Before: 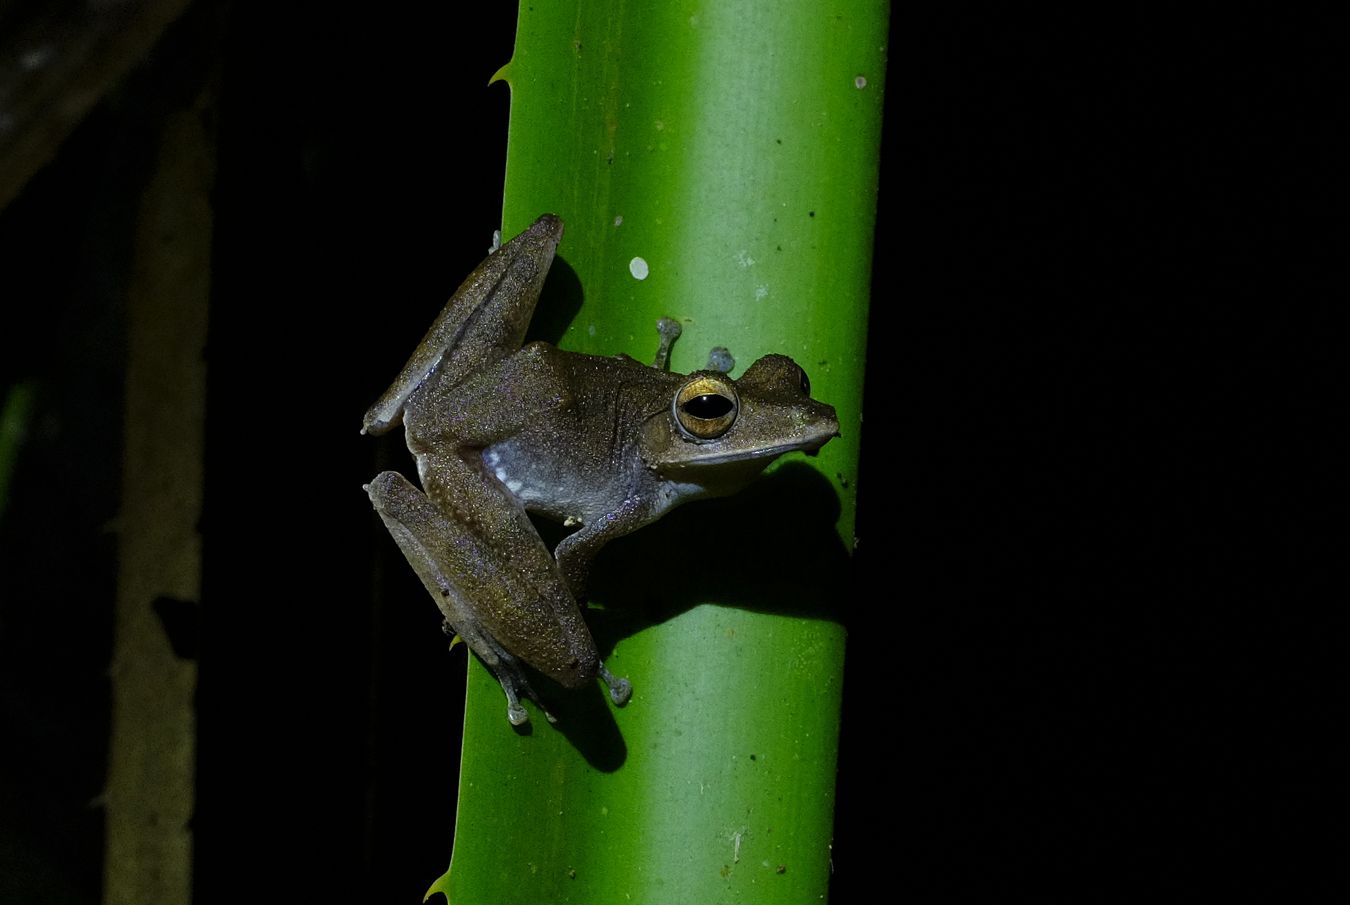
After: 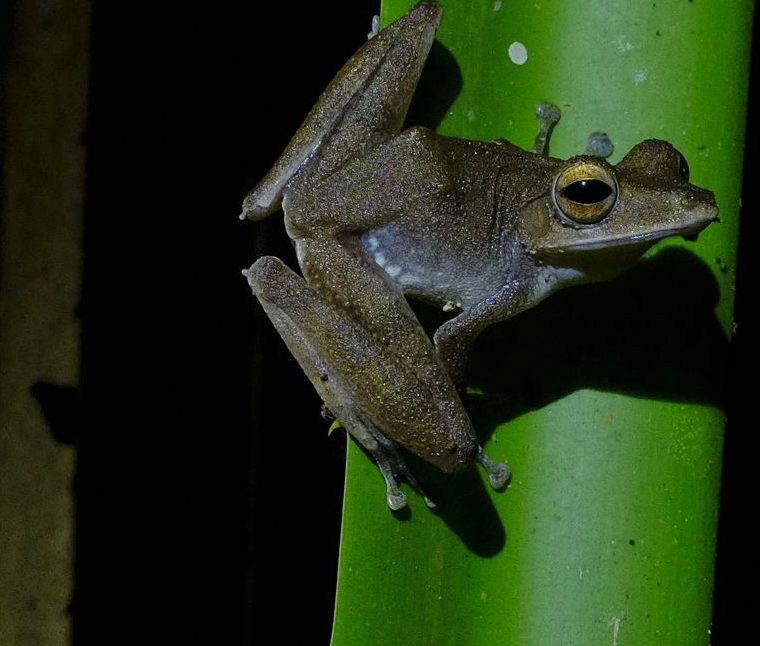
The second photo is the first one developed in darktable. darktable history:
tone equalizer: -8 EV 0.25 EV, -7 EV 0.417 EV, -6 EV 0.417 EV, -5 EV 0.25 EV, -3 EV -0.25 EV, -2 EV -0.417 EV, -1 EV -0.417 EV, +0 EV -0.25 EV, edges refinement/feathering 500, mask exposure compensation -1.57 EV, preserve details guided filter
crop: left 8.966%, top 23.852%, right 34.699%, bottom 4.703%
